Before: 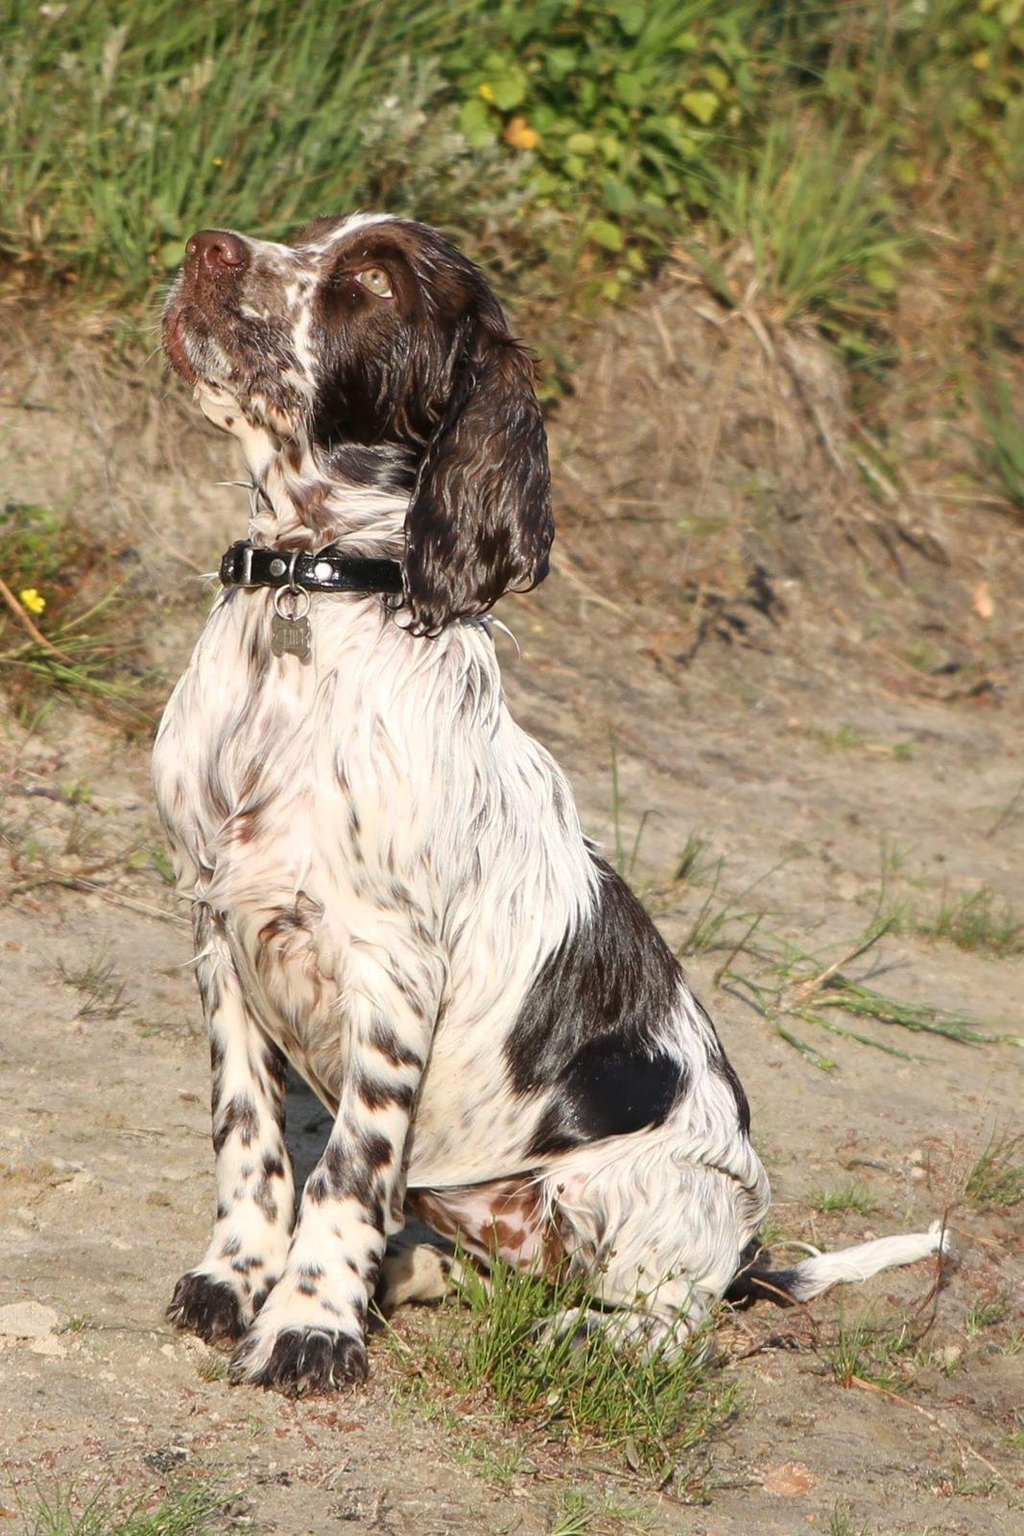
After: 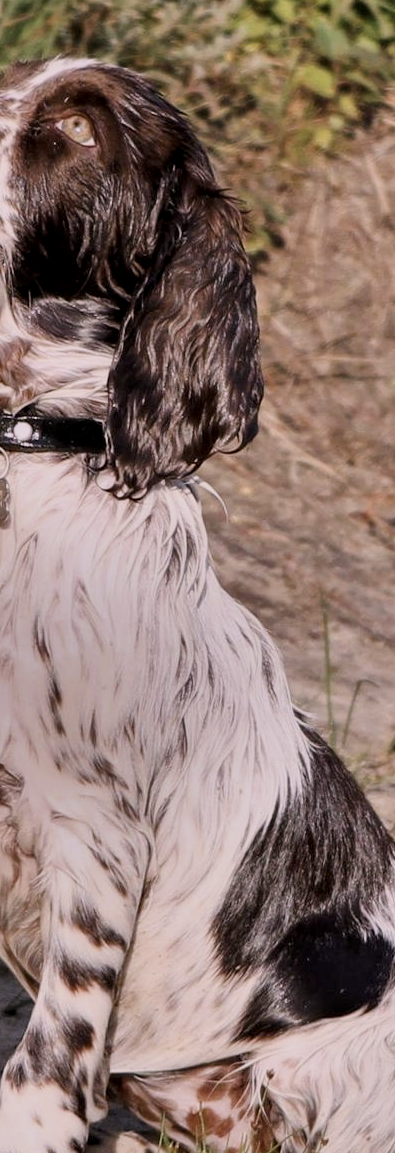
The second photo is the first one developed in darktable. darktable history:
color calibration: output R [1.063, -0.012, -0.003, 0], output B [-0.079, 0.047, 1, 0], illuminant as shot in camera, x 0.358, y 0.373, temperature 4628.91 K
filmic rgb: black relative exposure -7.65 EV, white relative exposure 4.56 EV, hardness 3.61
local contrast: highlights 100%, shadows 103%, detail 120%, midtone range 0.2
crop and rotate: left 29.433%, top 10.277%, right 33.463%, bottom 17.639%
contrast brightness saturation: contrast 0.108, saturation -0.173
shadows and highlights: shadows 20.78, highlights -82.19, soften with gaussian
